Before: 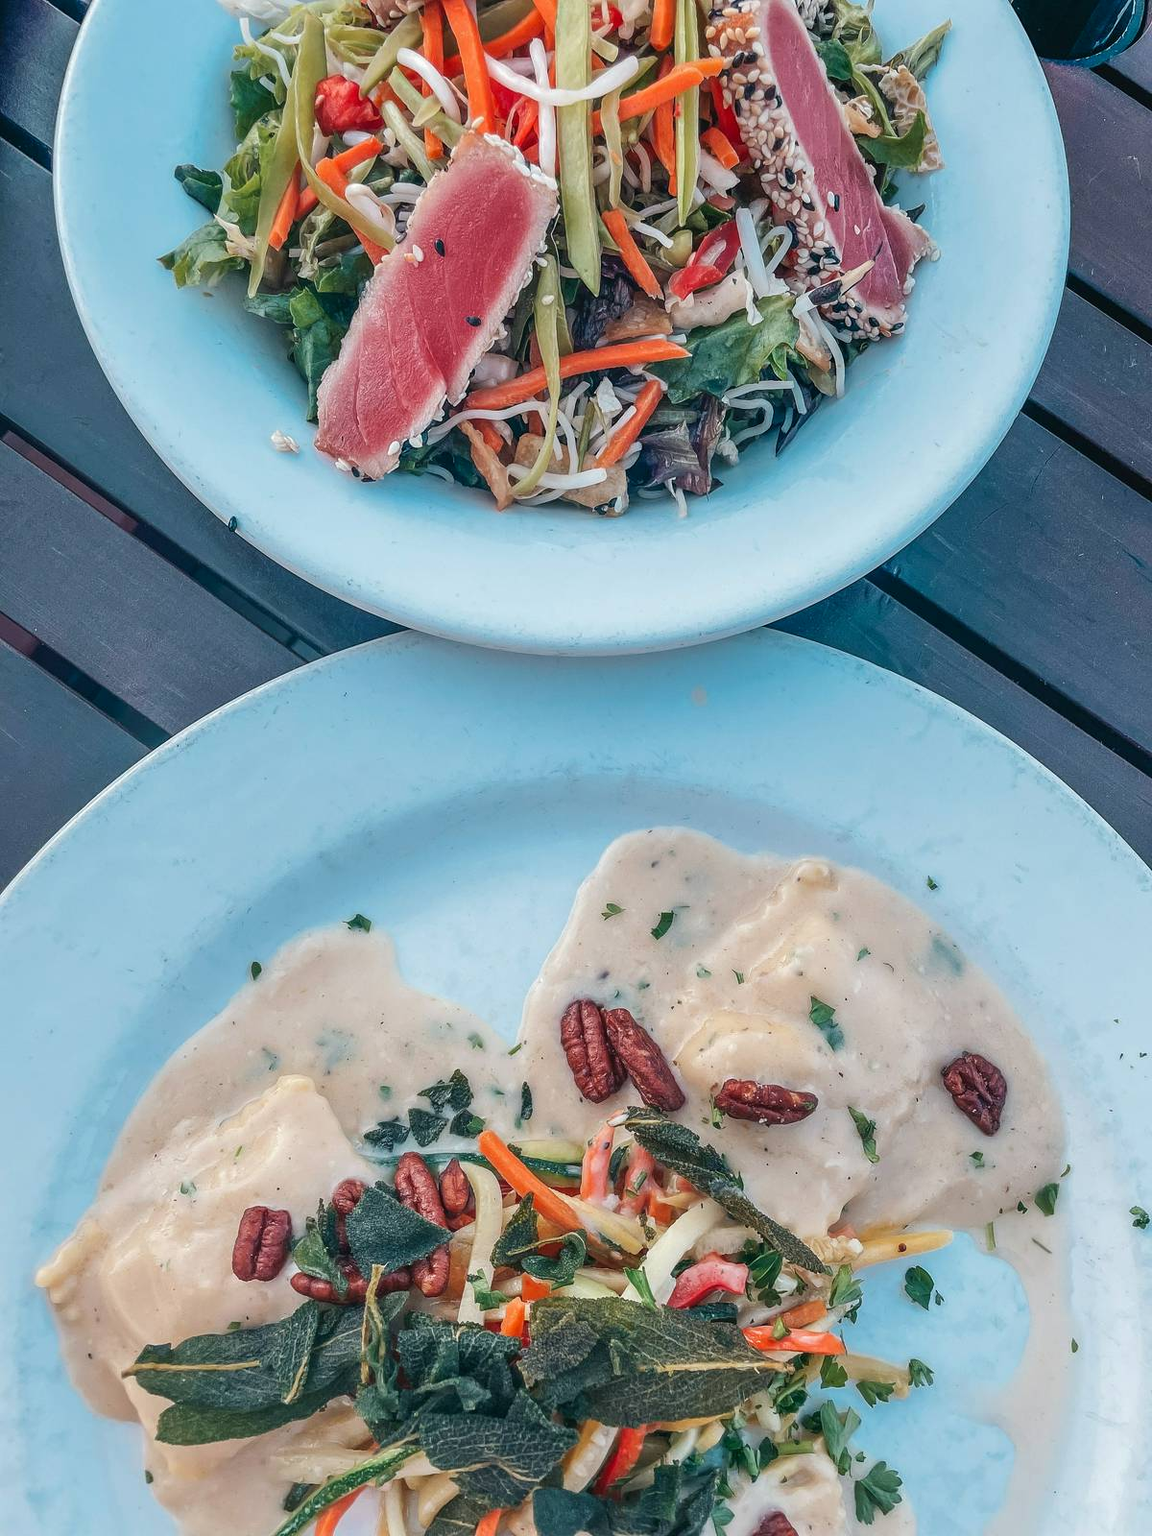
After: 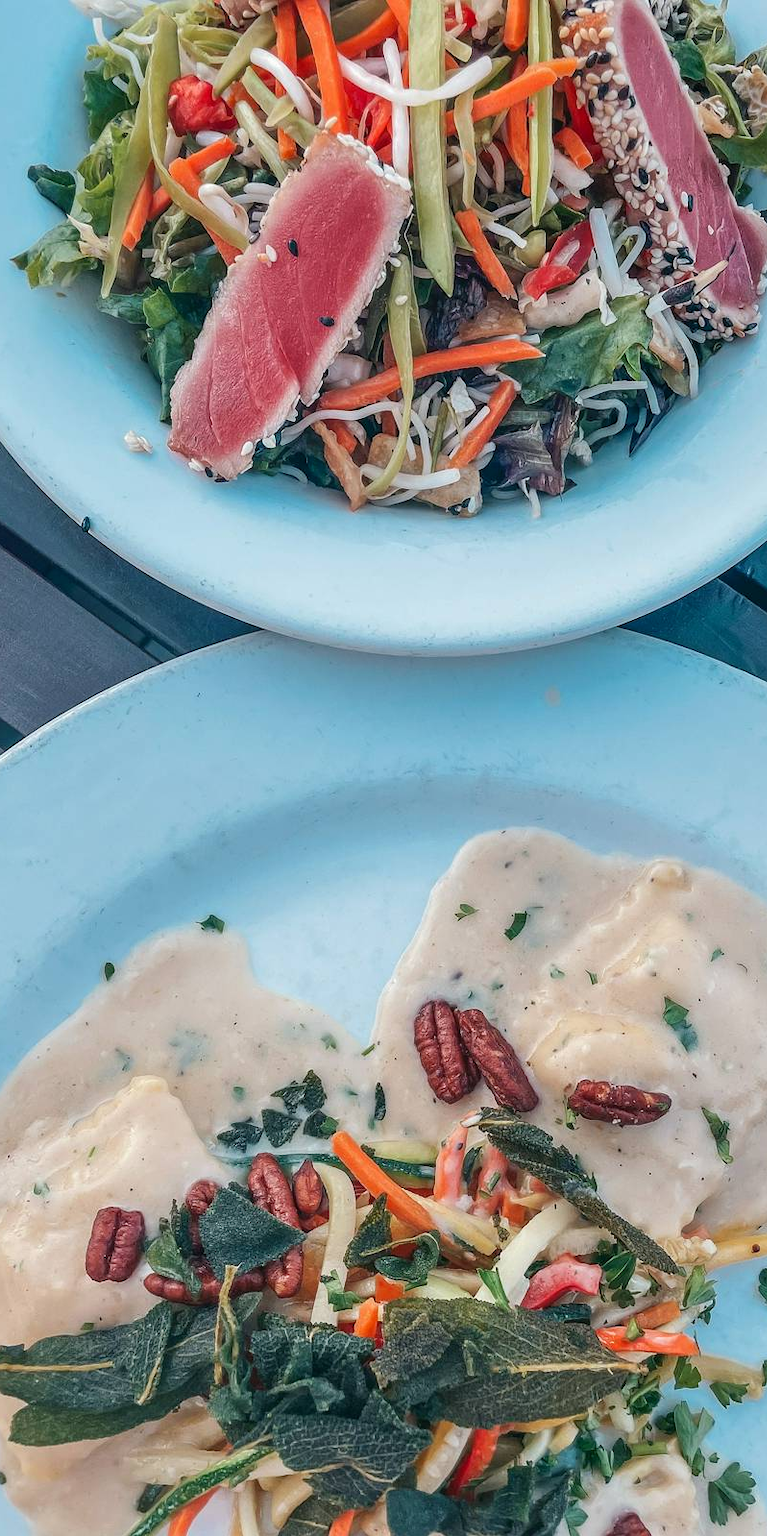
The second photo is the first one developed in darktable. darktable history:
crop and rotate: left 12.754%, right 20.603%
